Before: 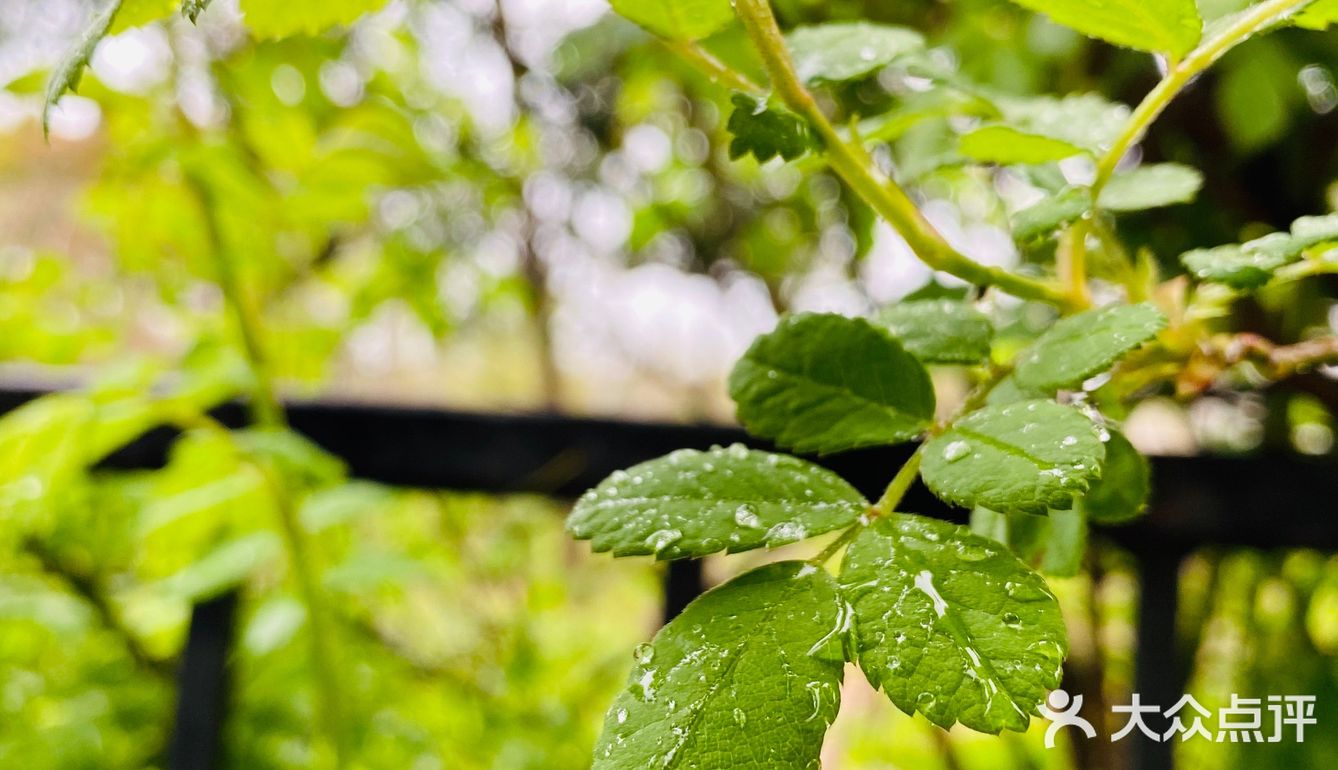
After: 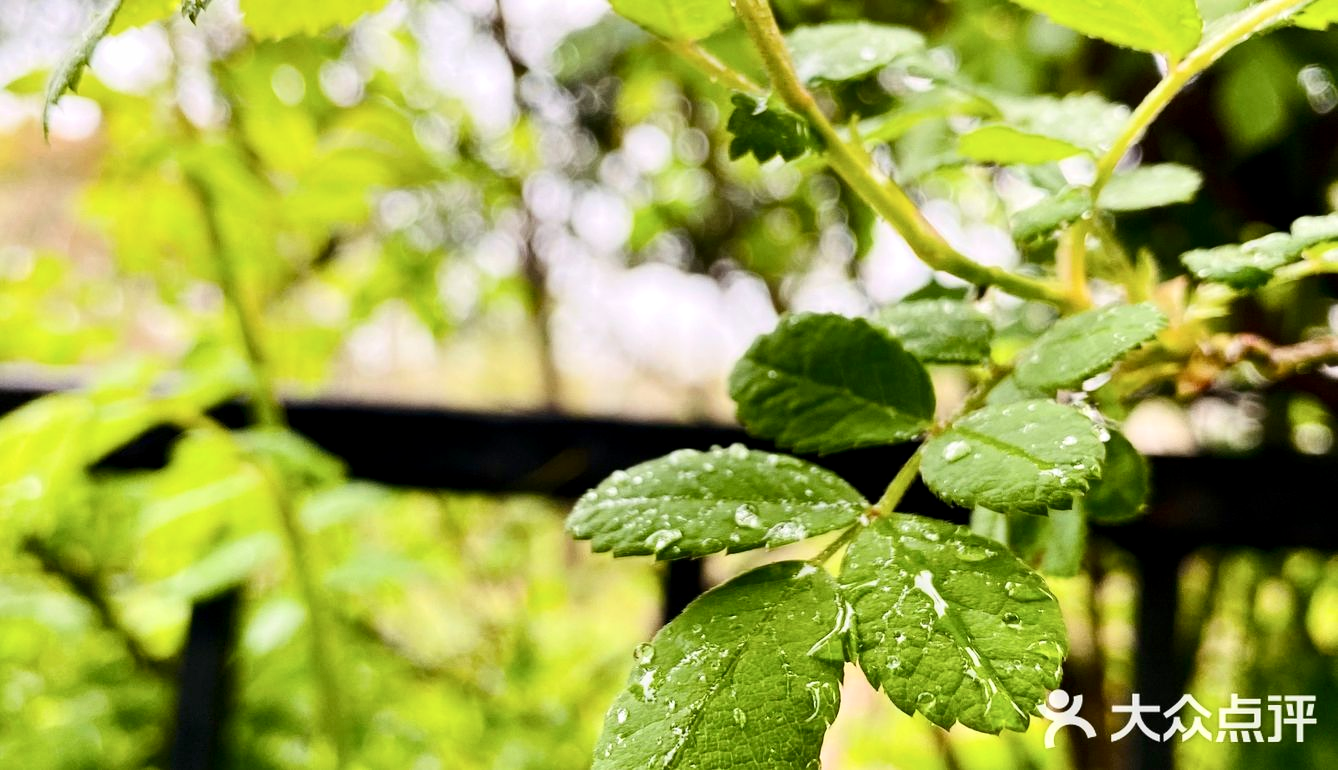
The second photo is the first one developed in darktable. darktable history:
contrast brightness saturation: contrast 0.225
local contrast: highlights 107%, shadows 102%, detail 120%, midtone range 0.2
